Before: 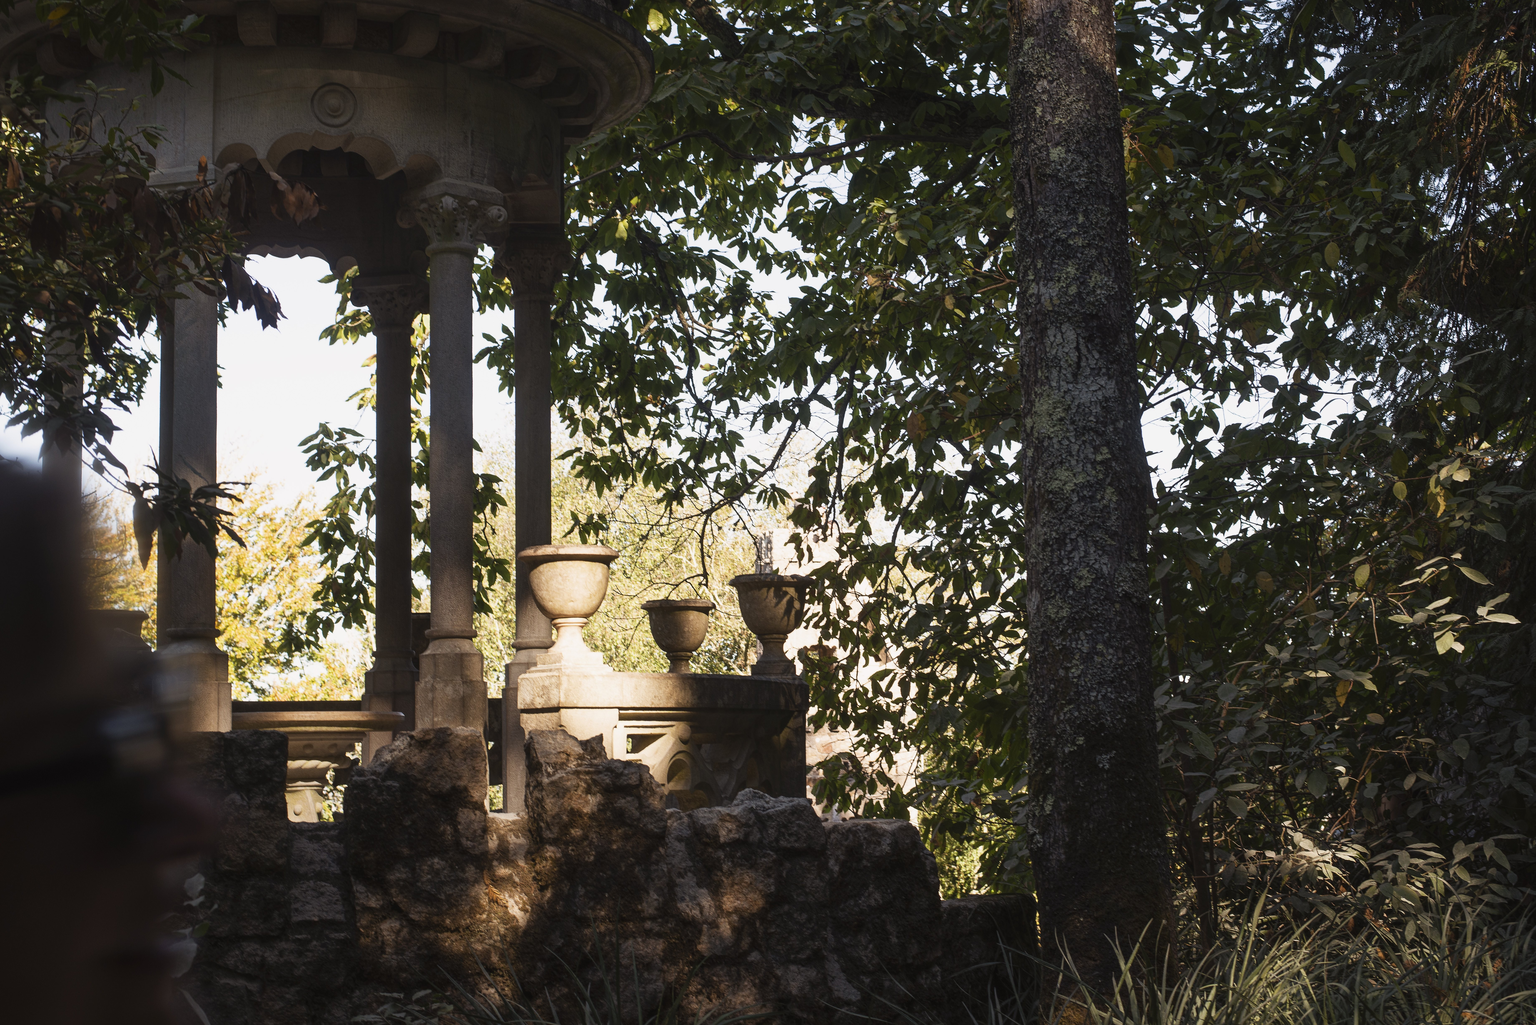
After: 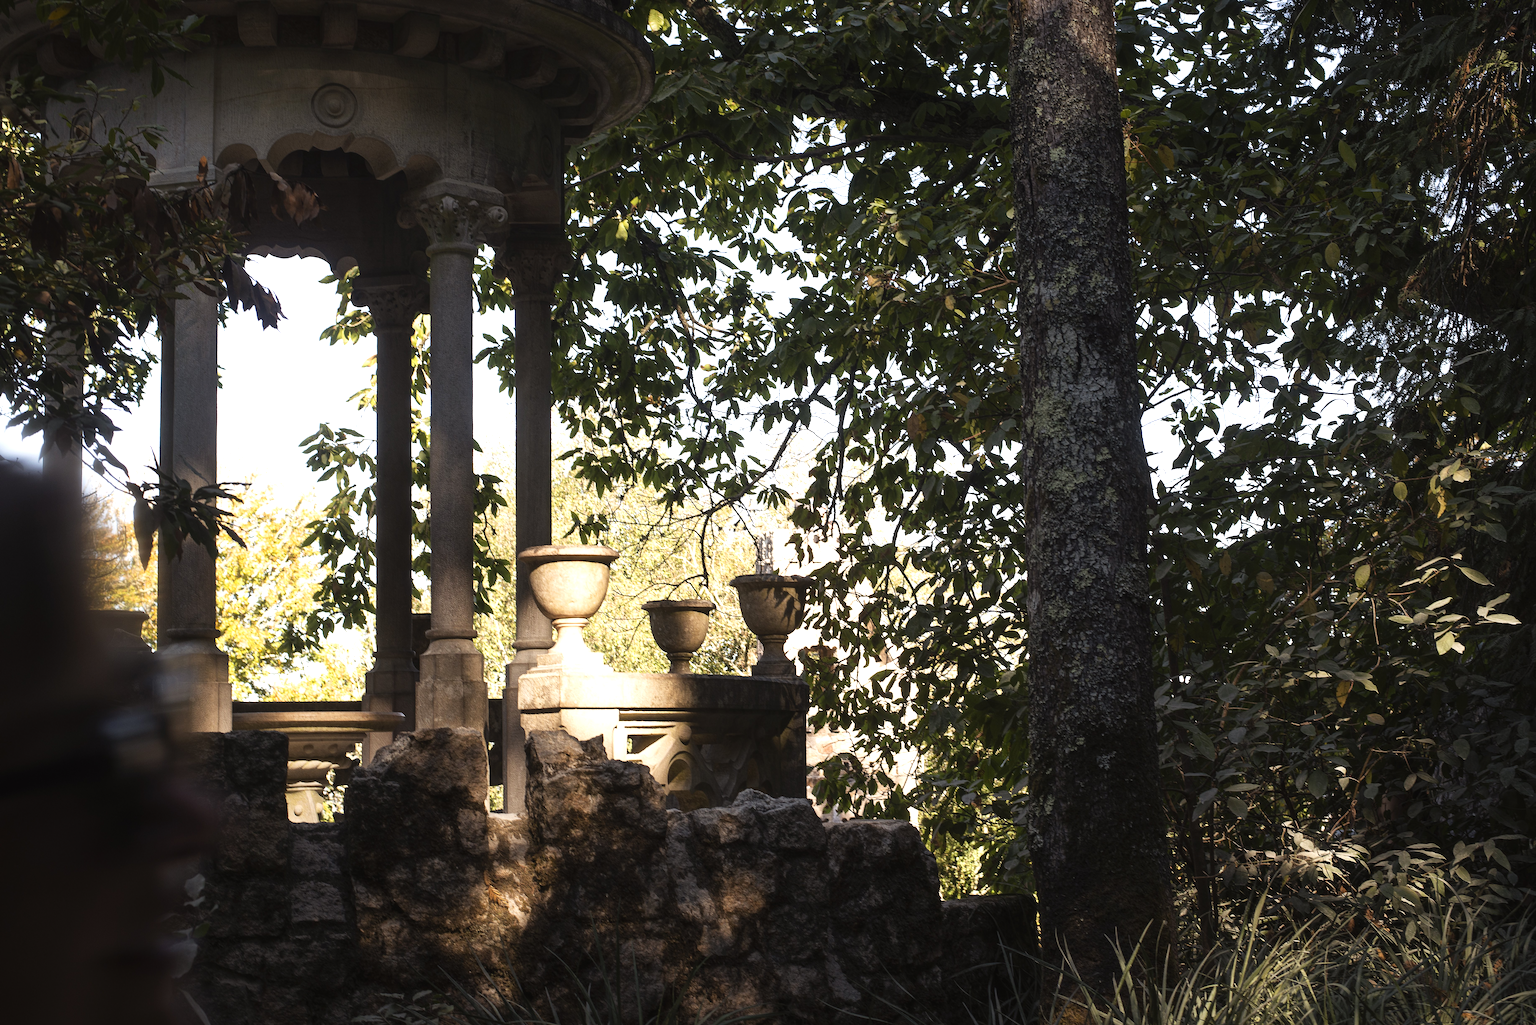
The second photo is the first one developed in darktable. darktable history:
tone equalizer: -8 EV -0.396 EV, -7 EV -0.424 EV, -6 EV -0.366 EV, -5 EV -0.2 EV, -3 EV 0.249 EV, -2 EV 0.349 EV, -1 EV 0.392 EV, +0 EV 0.419 EV
exposure: exposure 0.014 EV
